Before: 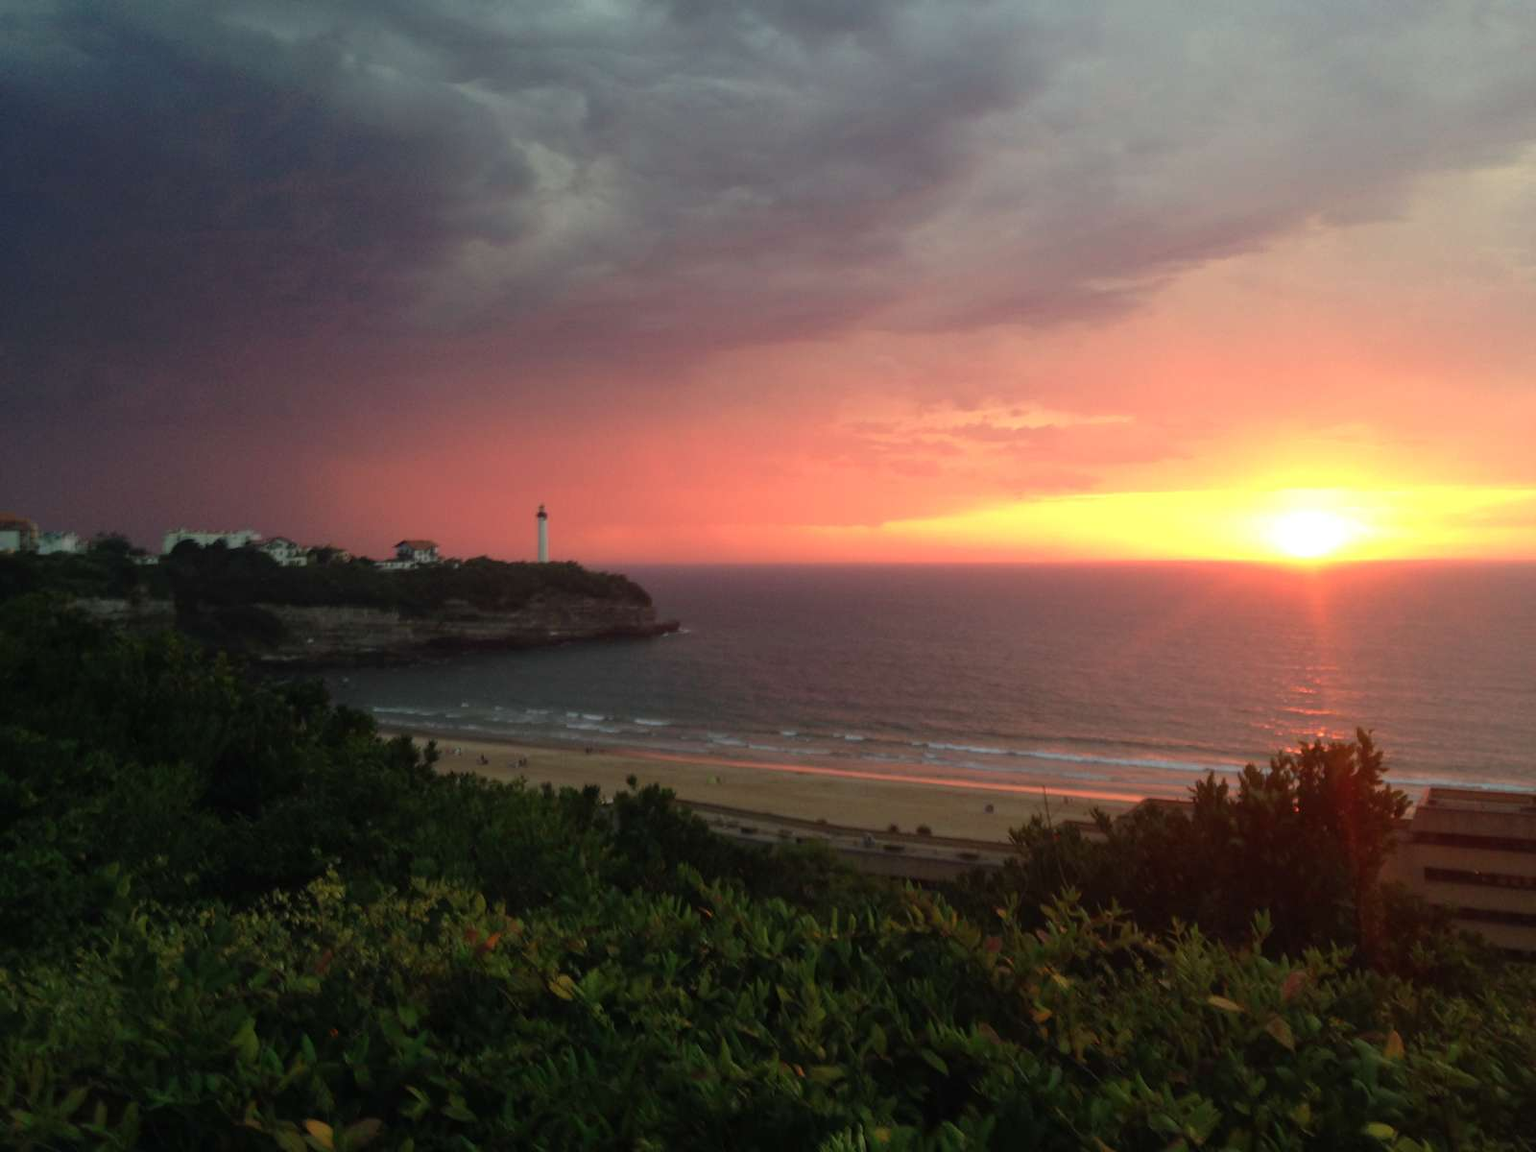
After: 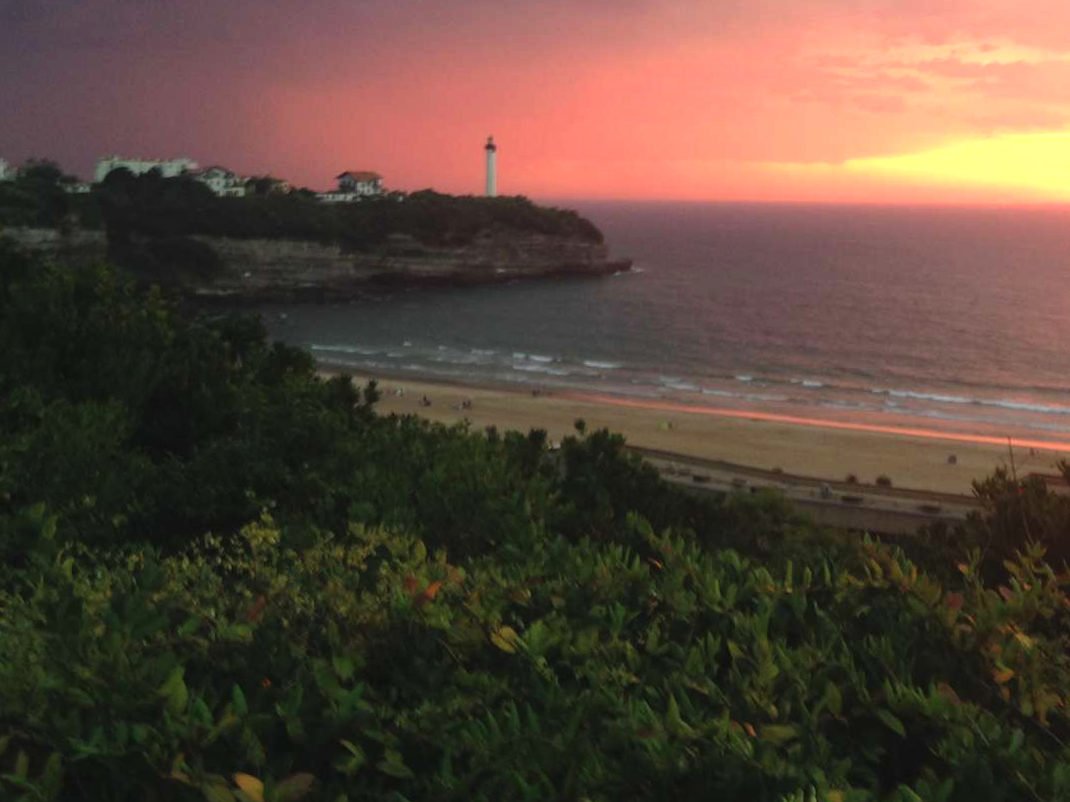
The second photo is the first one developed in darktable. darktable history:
exposure: black level correction -0.002, exposure 0.54 EV, compensate highlight preservation false
crop and rotate: angle -0.82°, left 3.85%, top 31.828%, right 27.992%
